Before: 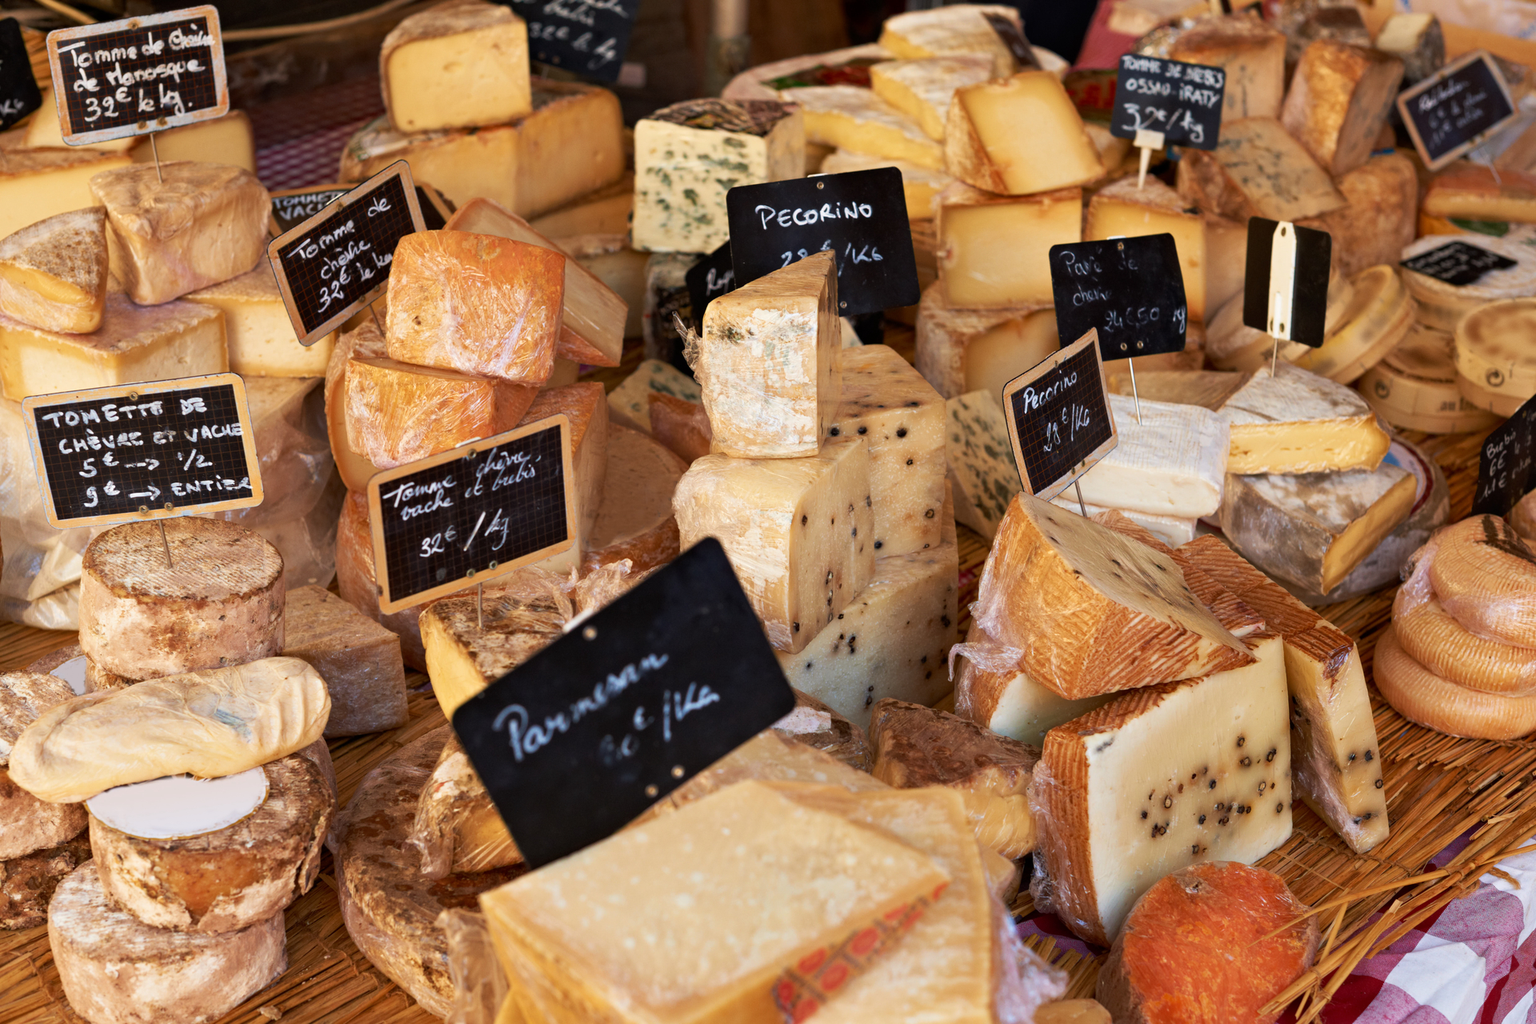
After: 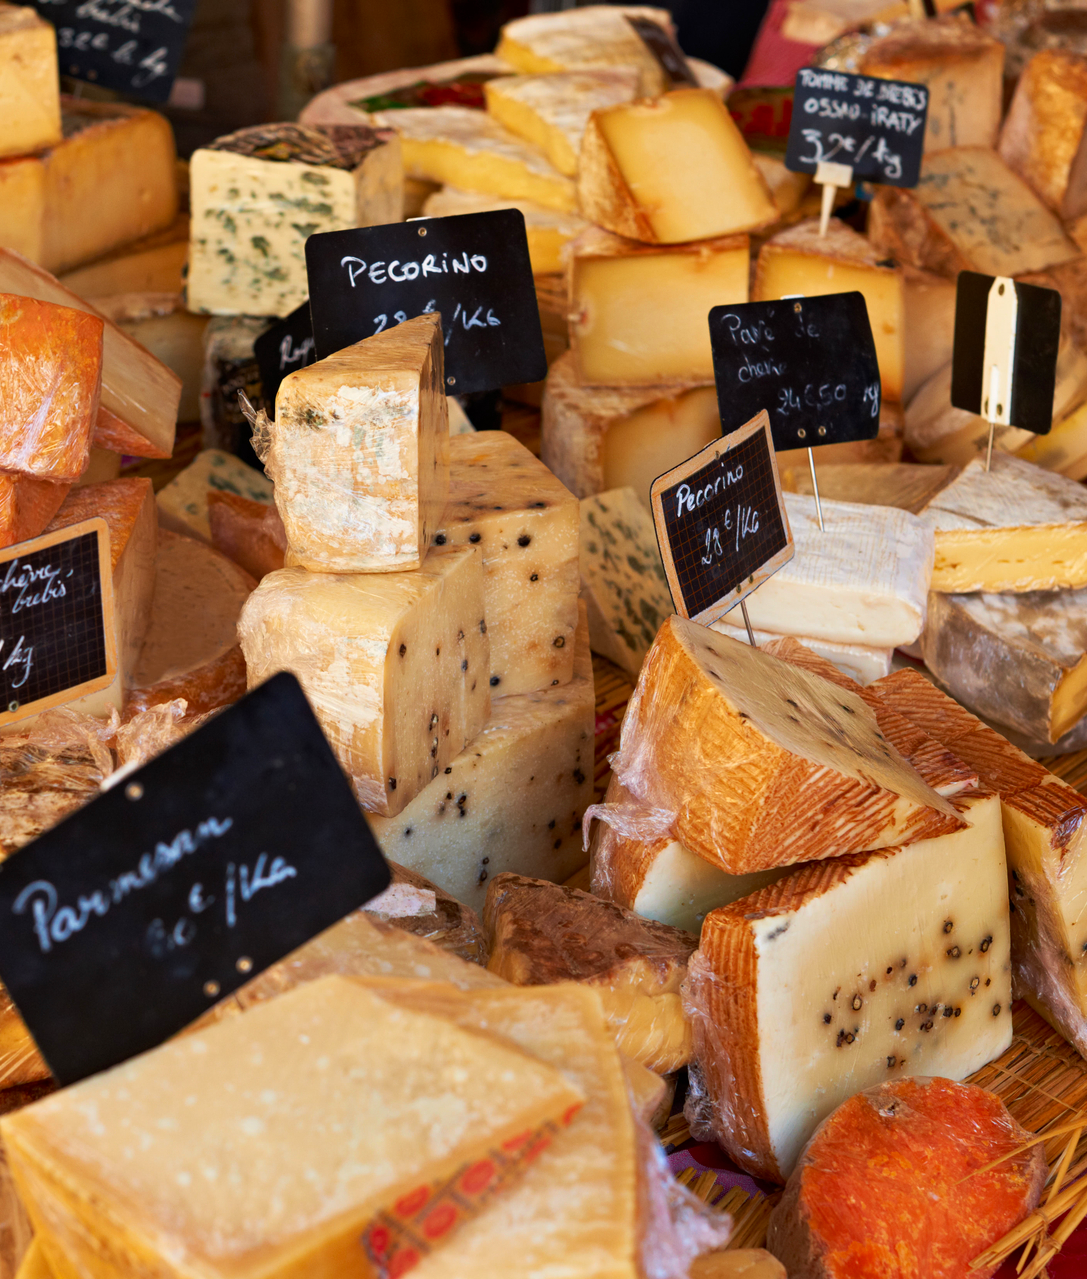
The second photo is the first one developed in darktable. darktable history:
crop: left 31.458%, top 0%, right 11.876%
color contrast: green-magenta contrast 1.2, blue-yellow contrast 1.2
